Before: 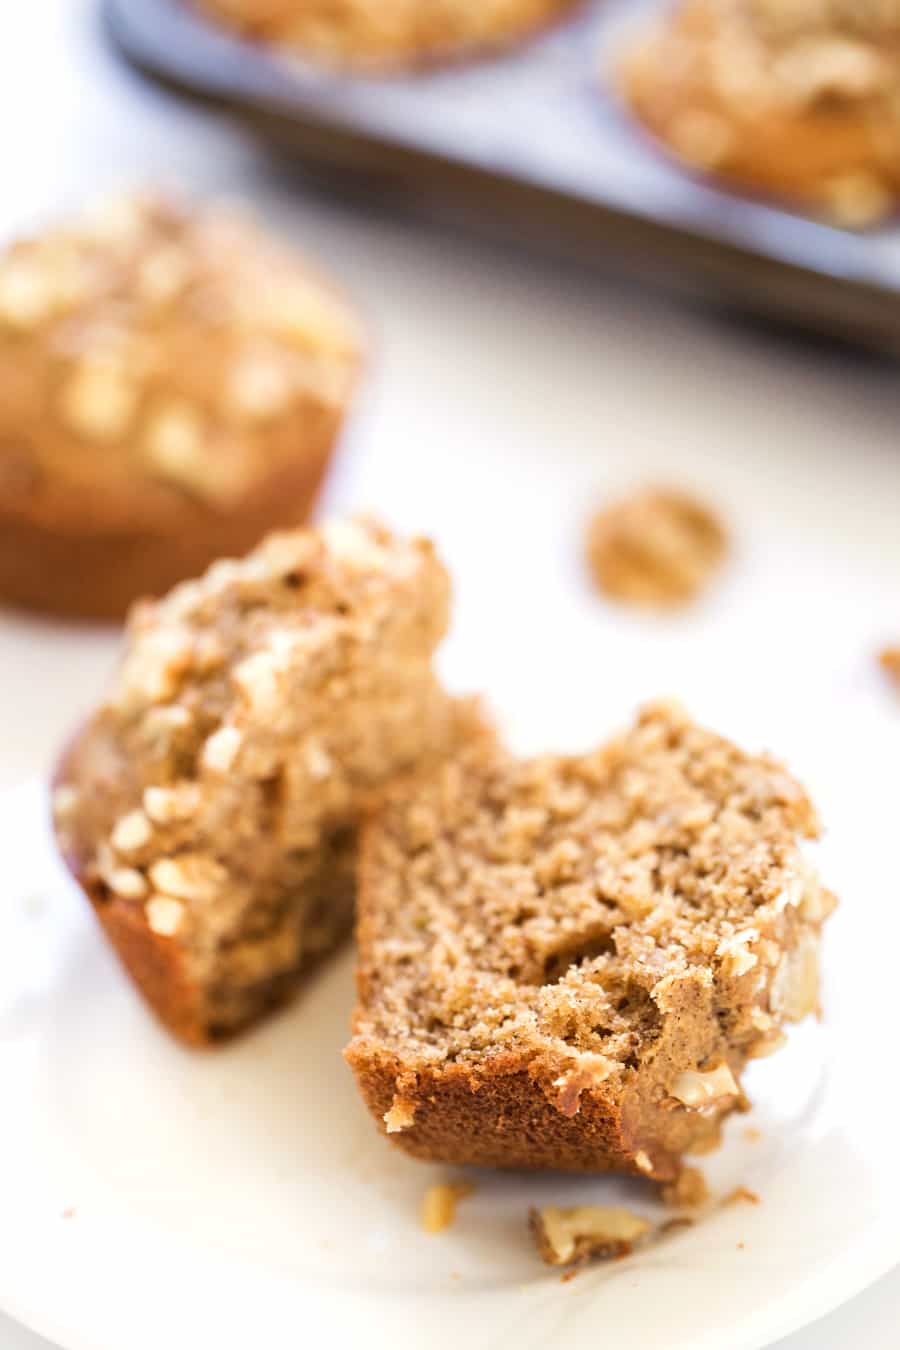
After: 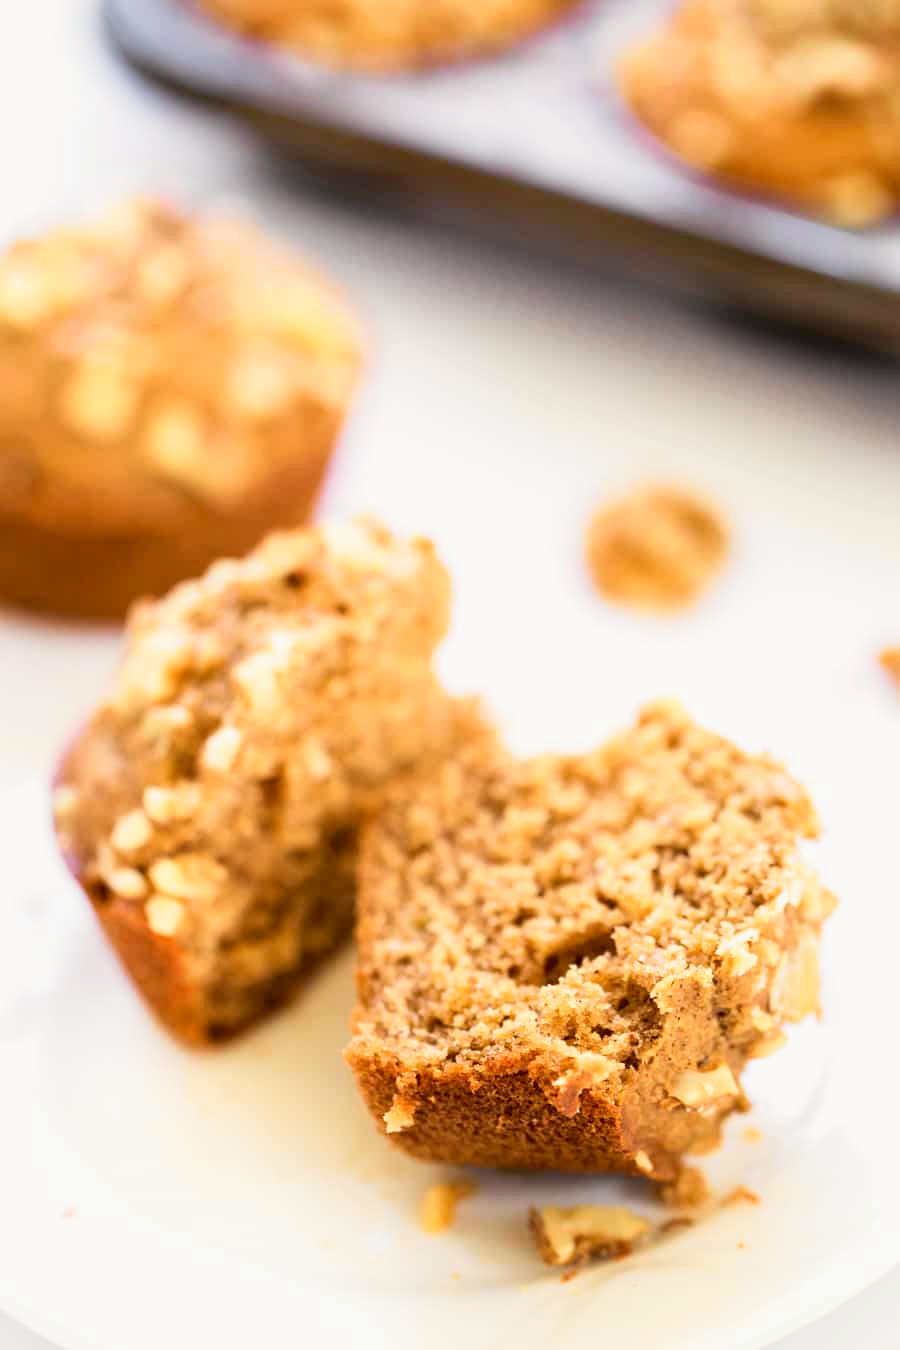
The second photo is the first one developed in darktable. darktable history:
tone curve: curves: ch0 [(0, 0.008) (0.107, 0.083) (0.283, 0.287) (0.461, 0.498) (0.64, 0.691) (0.822, 0.869) (0.998, 0.978)]; ch1 [(0, 0) (0.323, 0.339) (0.438, 0.422) (0.473, 0.487) (0.502, 0.502) (0.527, 0.53) (0.561, 0.583) (0.608, 0.629) (0.669, 0.704) (0.859, 0.899) (1, 1)]; ch2 [(0, 0) (0.33, 0.347) (0.421, 0.456) (0.473, 0.498) (0.502, 0.504) (0.522, 0.524) (0.549, 0.567) (0.585, 0.627) (0.676, 0.724) (1, 1)], color space Lab, independent channels, preserve colors none
